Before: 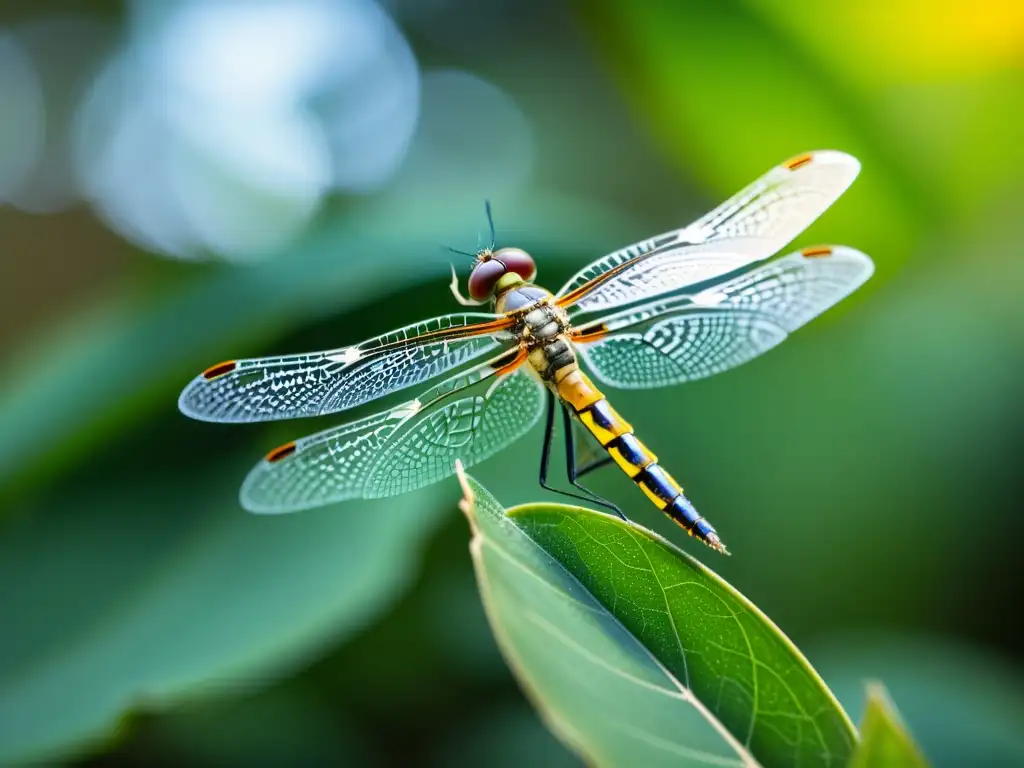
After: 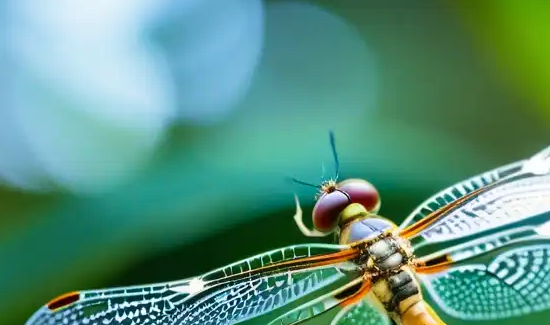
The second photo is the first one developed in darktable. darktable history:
crop: left 15.237%, top 9.044%, right 30.961%, bottom 48.539%
velvia: strength 28.51%
